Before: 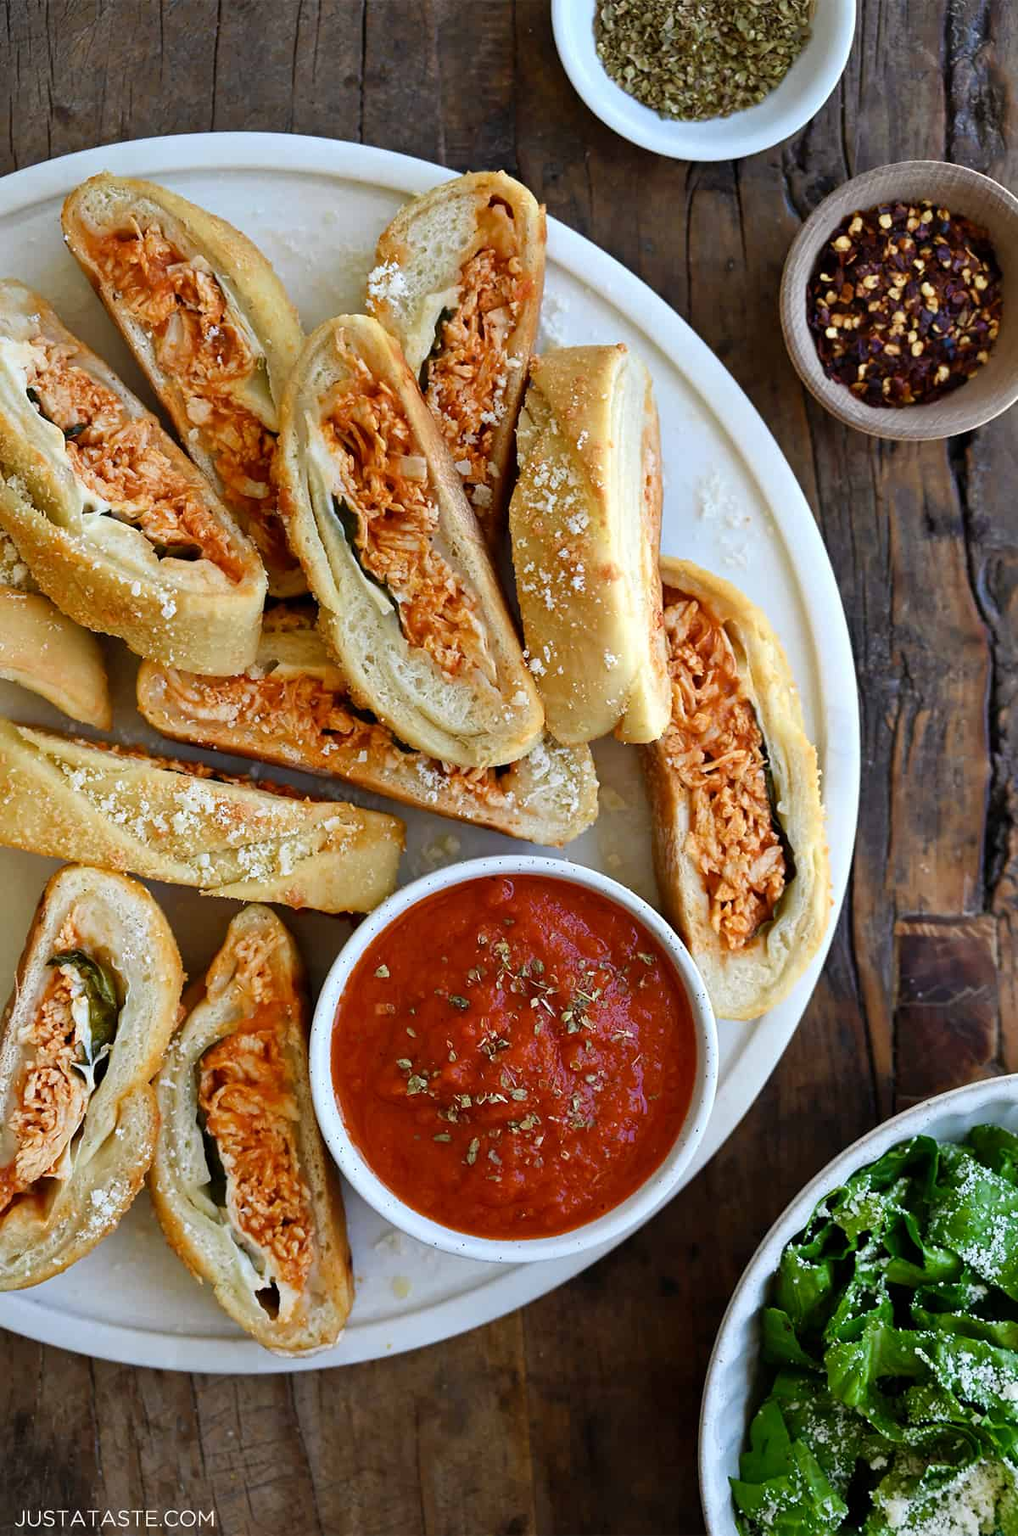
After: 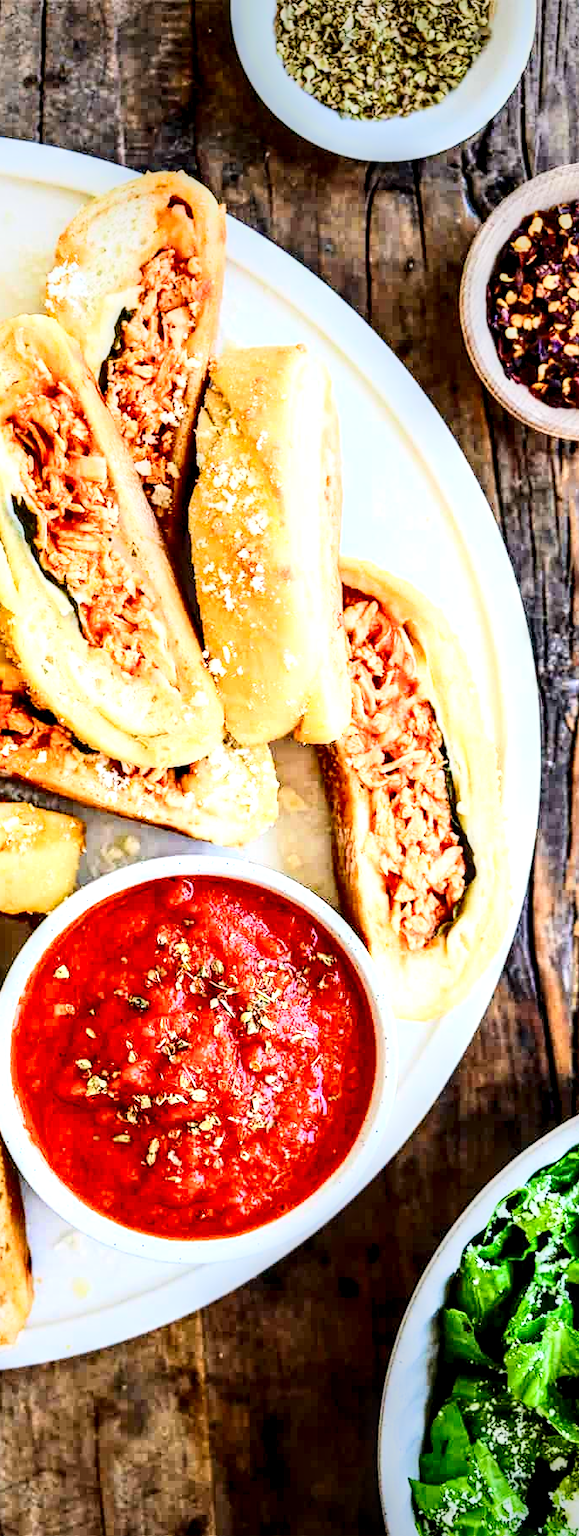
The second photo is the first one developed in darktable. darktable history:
contrast brightness saturation: contrast 0.401, brightness 0.107, saturation 0.211
local contrast: highlights 18%, detail 188%
crop: left 31.504%, top 0.008%, right 11.521%
filmic rgb: black relative exposure -7.65 EV, white relative exposure 4.56 EV, hardness 3.61
vignetting: fall-off radius 101.06%, brightness -0.555, saturation 0.001, width/height ratio 1.338
exposure: black level correction 0, exposure 1.683 EV, compensate highlight preservation false
color correction: highlights b* -0.038, saturation 1.12
